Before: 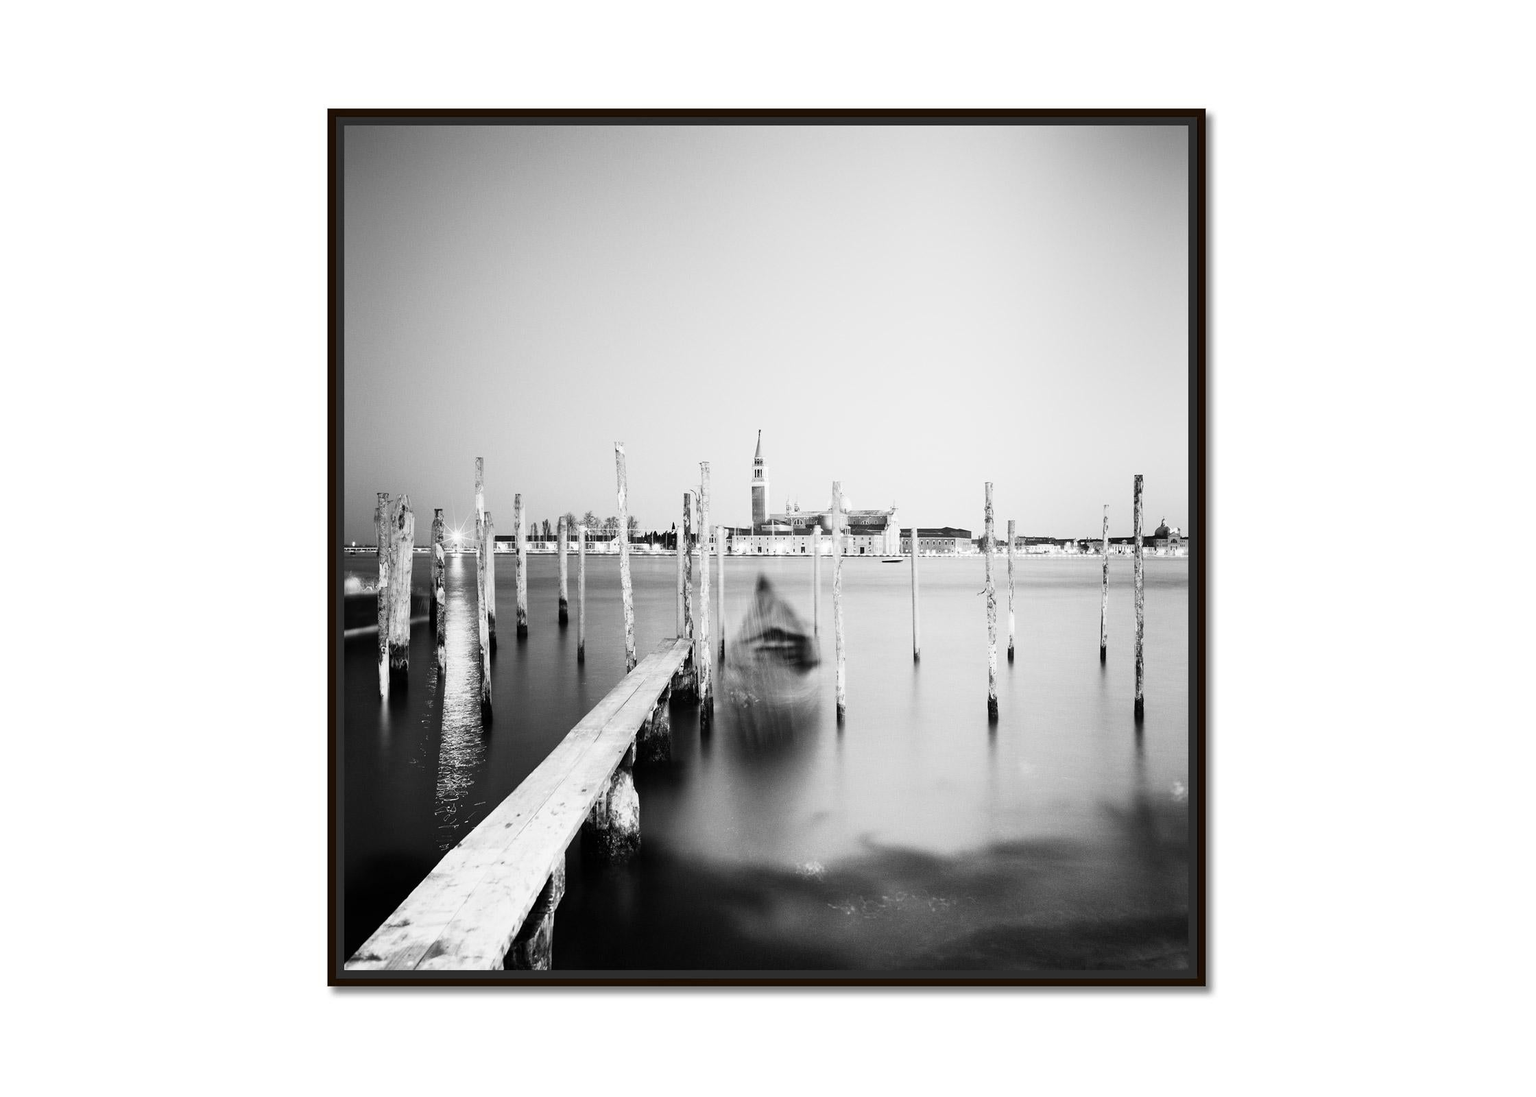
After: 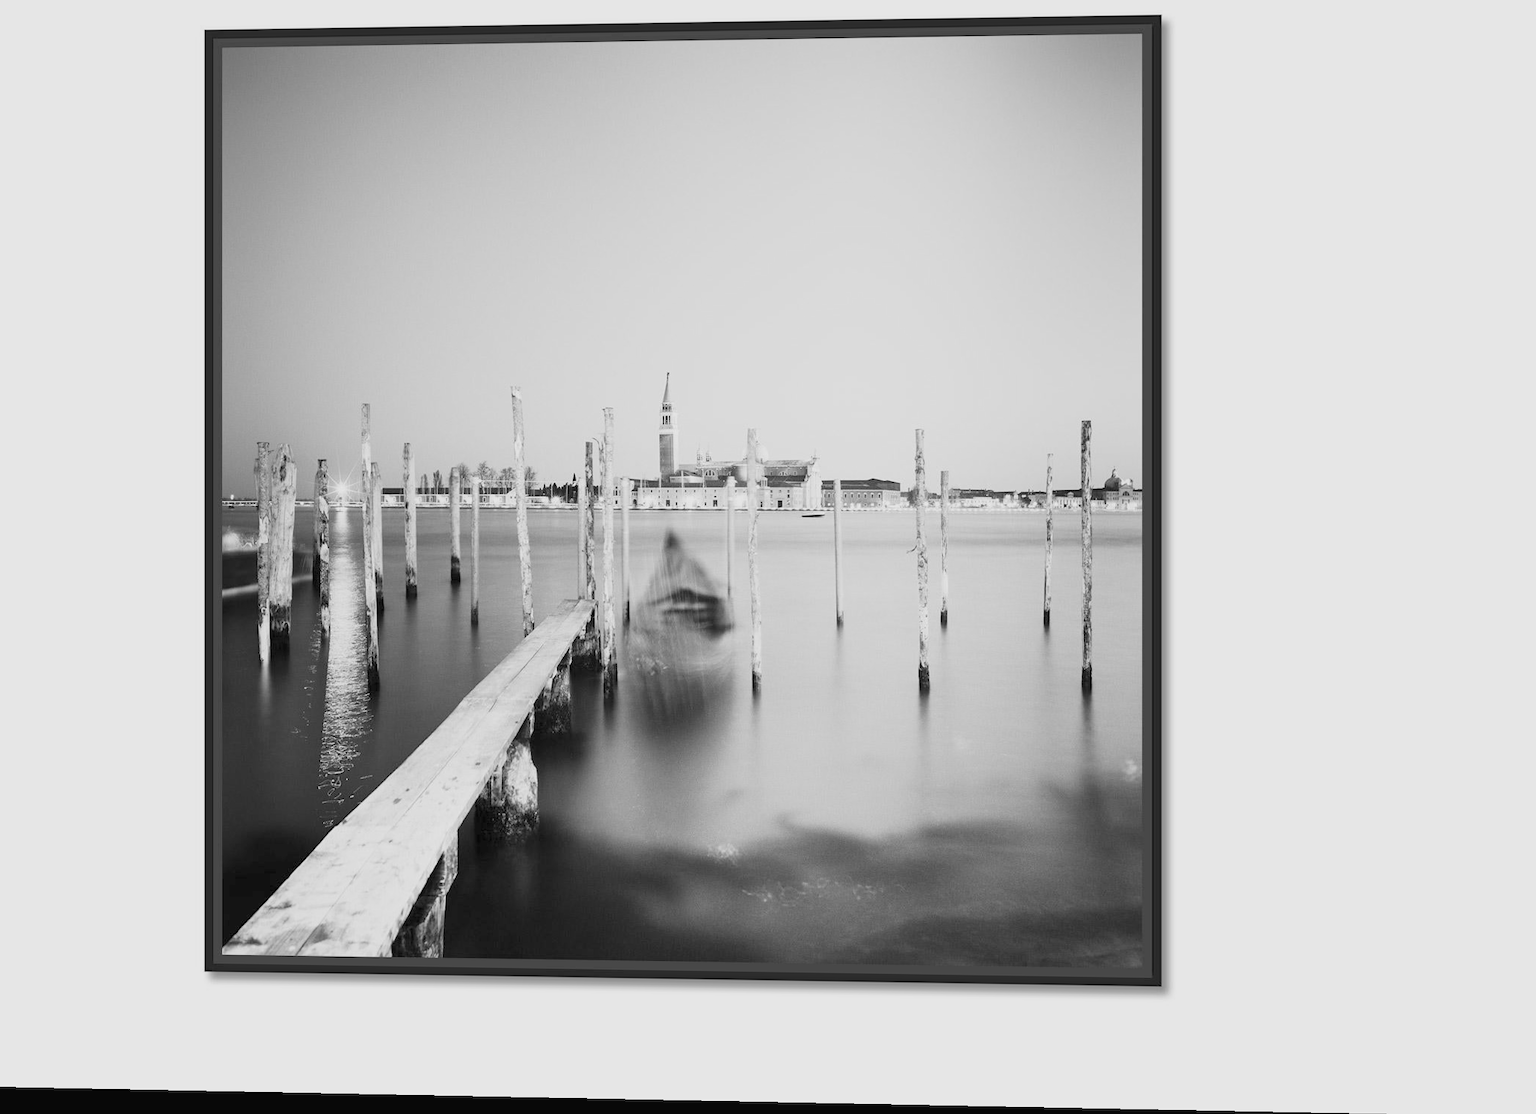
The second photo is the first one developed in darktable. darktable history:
color balance rgb: shadows lift › chroma 1%, shadows lift › hue 113°, highlights gain › chroma 0.2%, highlights gain › hue 333°, perceptual saturation grading › global saturation 20%, perceptual saturation grading › highlights -50%, perceptual saturation grading › shadows 25%, contrast -30%
monochrome: on, module defaults
rotate and perspective: lens shift (horizontal) -0.055, automatic cropping off
crop and rotate: left 8.262%, top 9.226%
exposure: black level correction 0, exposure 0.6 EV, compensate highlight preservation false
